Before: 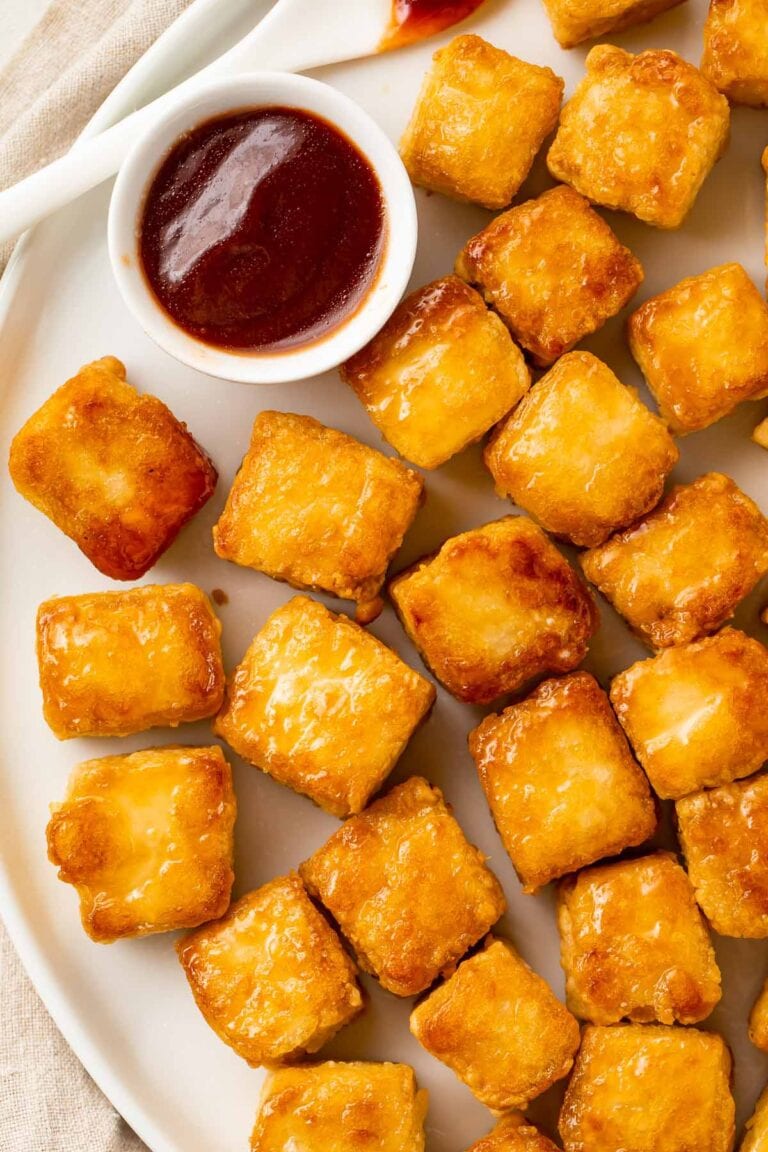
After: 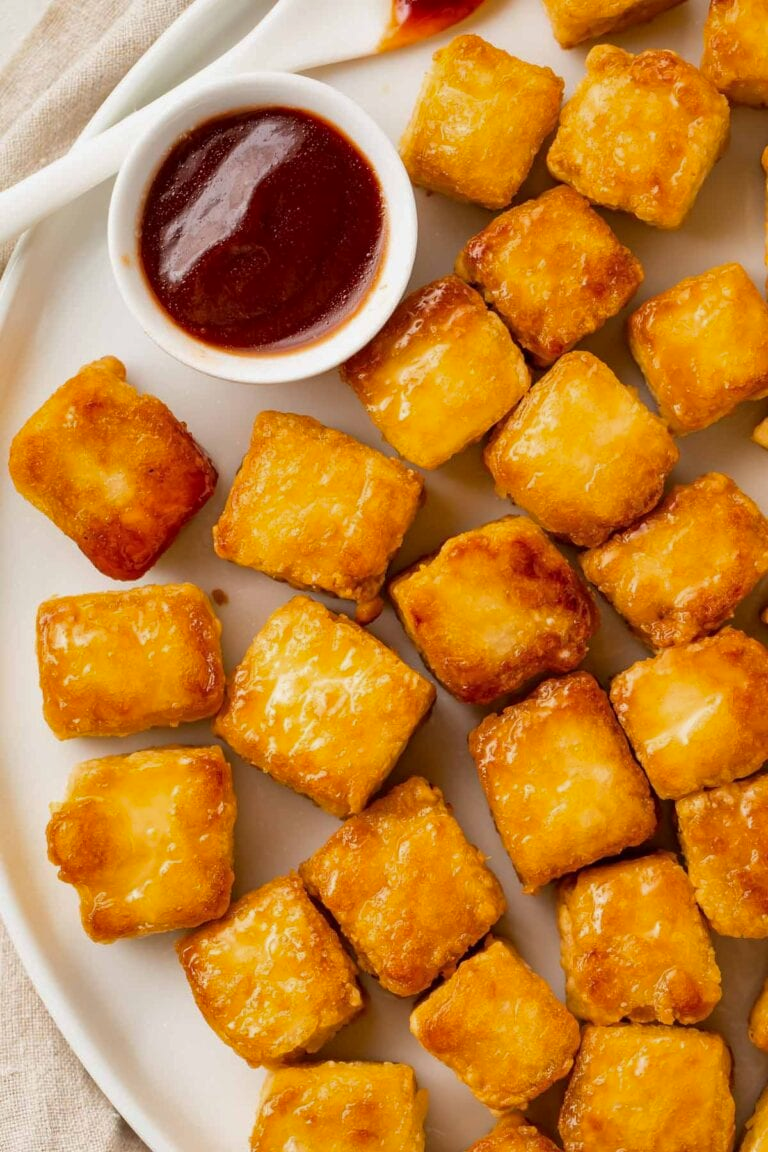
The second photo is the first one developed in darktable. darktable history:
shadows and highlights: shadows -20.2, white point adjustment -2.17, highlights -35.09
